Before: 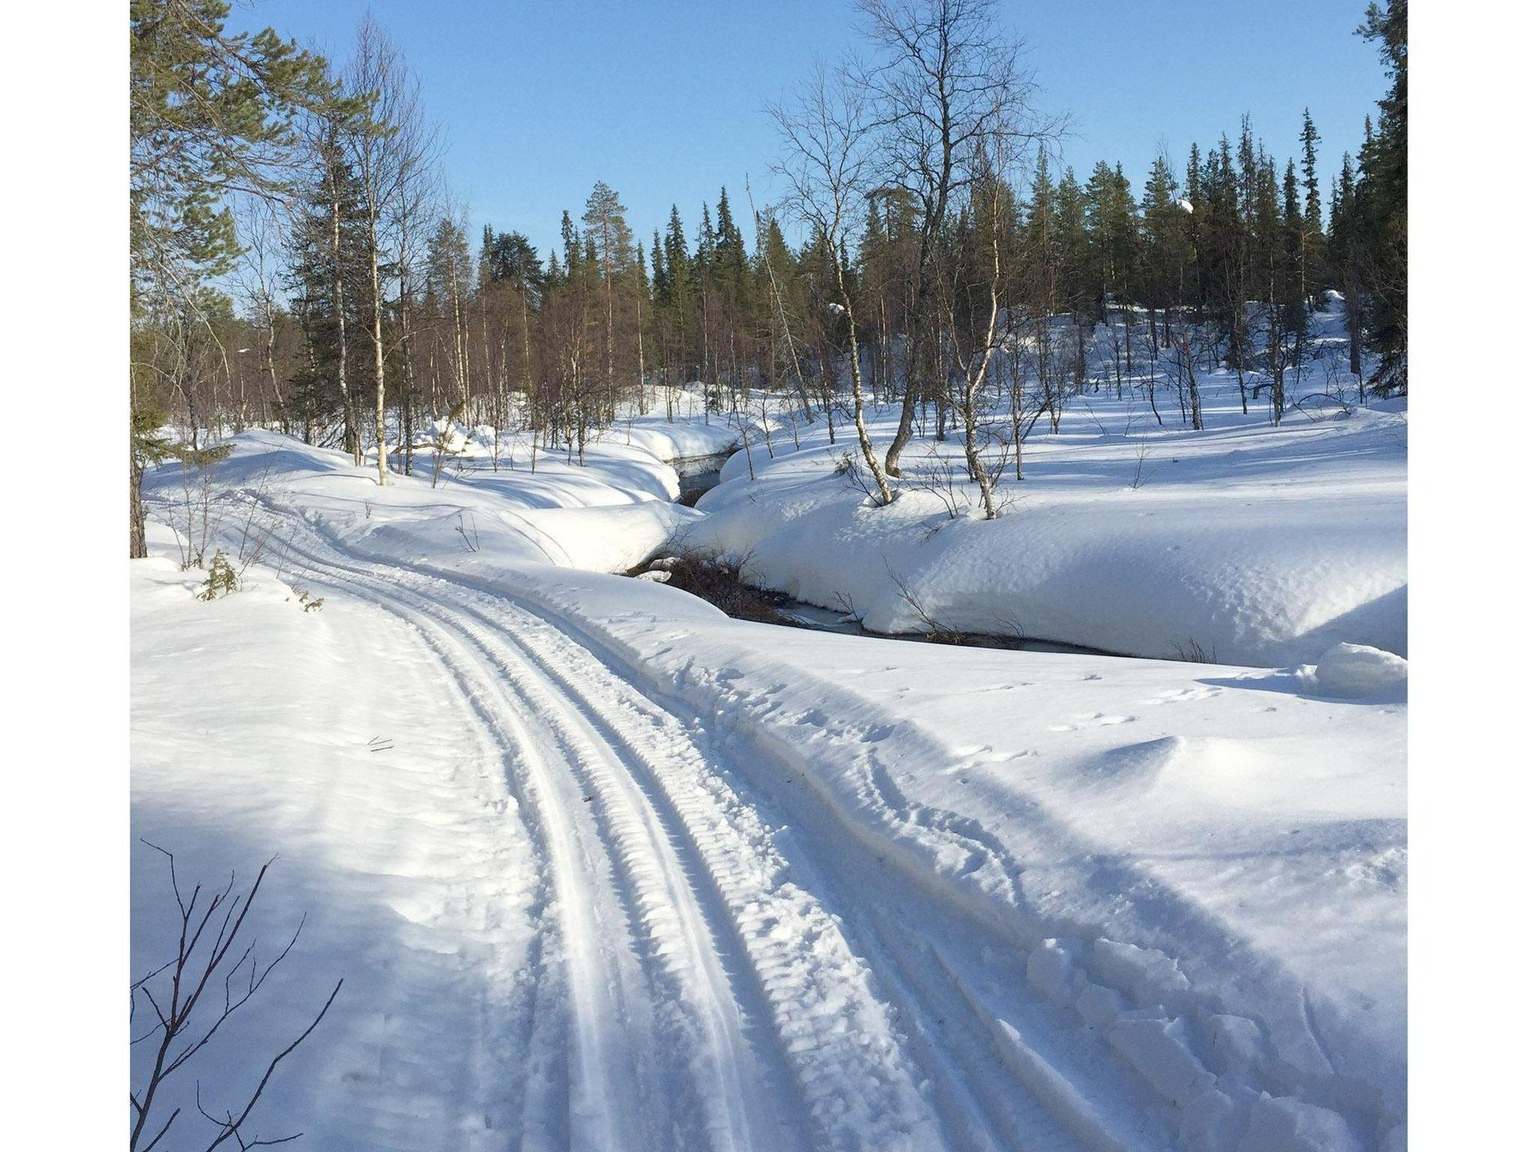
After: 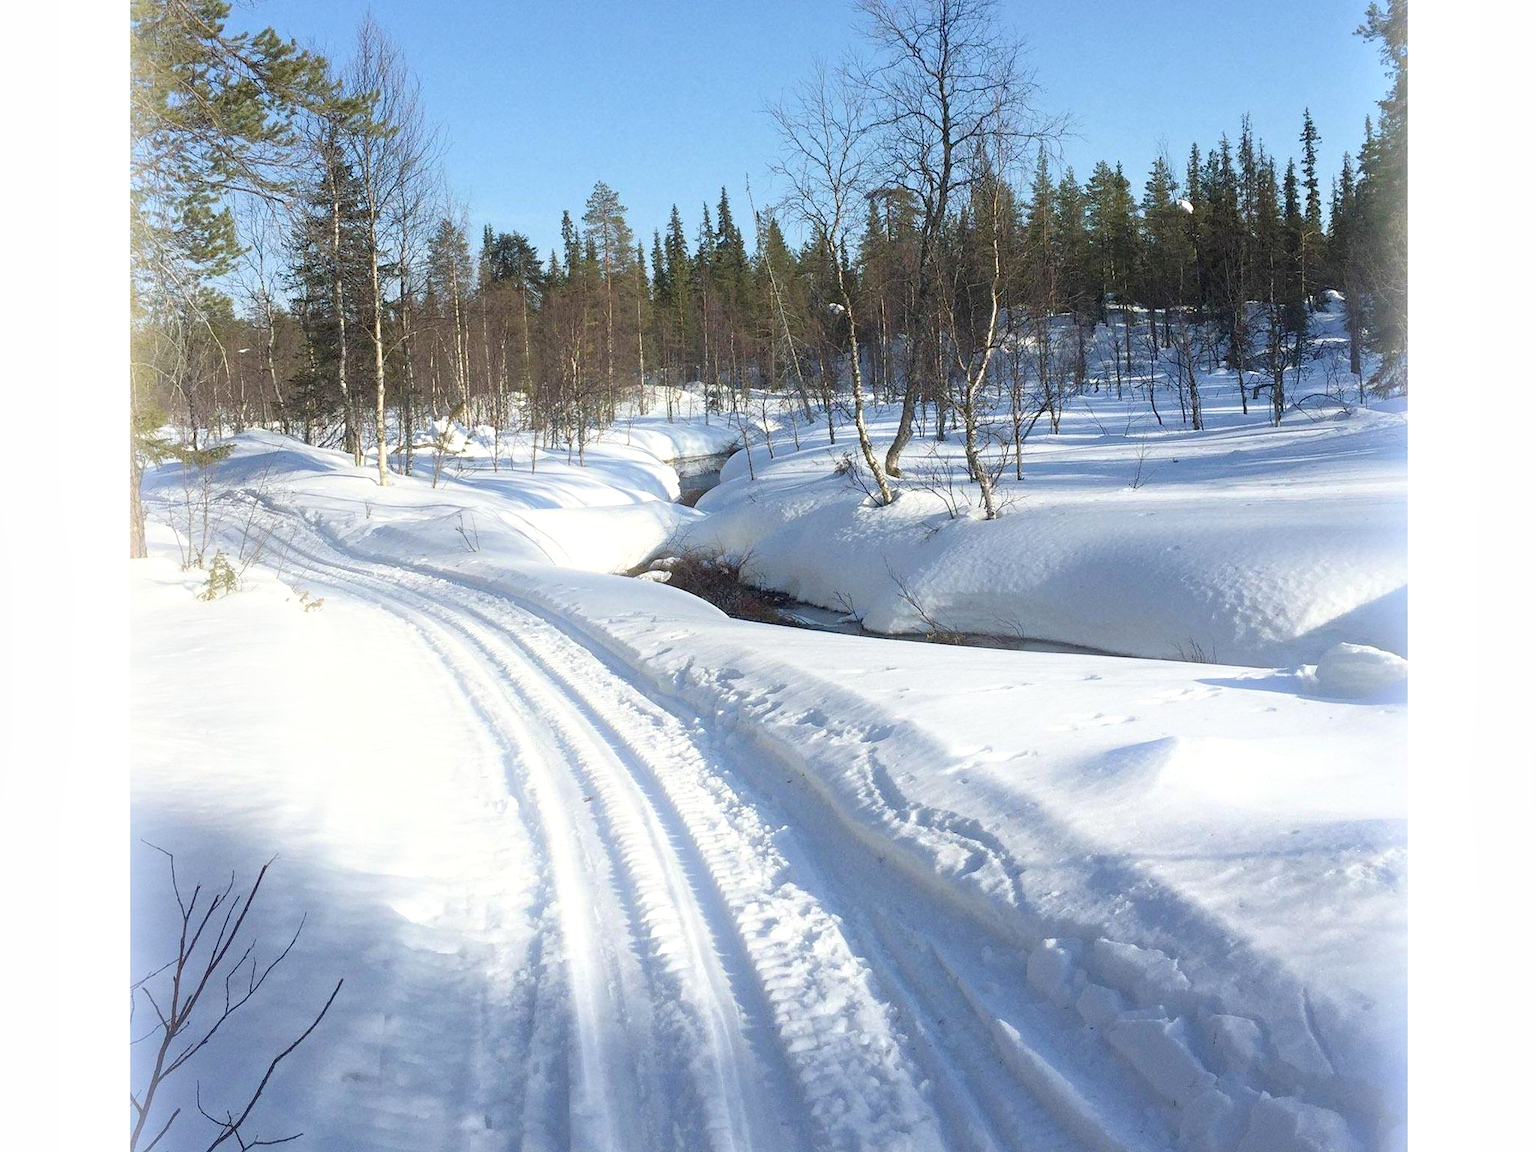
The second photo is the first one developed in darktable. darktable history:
exposure: exposure 0.2 EV, compensate highlight preservation false
bloom: size 13.65%, threshold 98.39%, strength 4.82%
